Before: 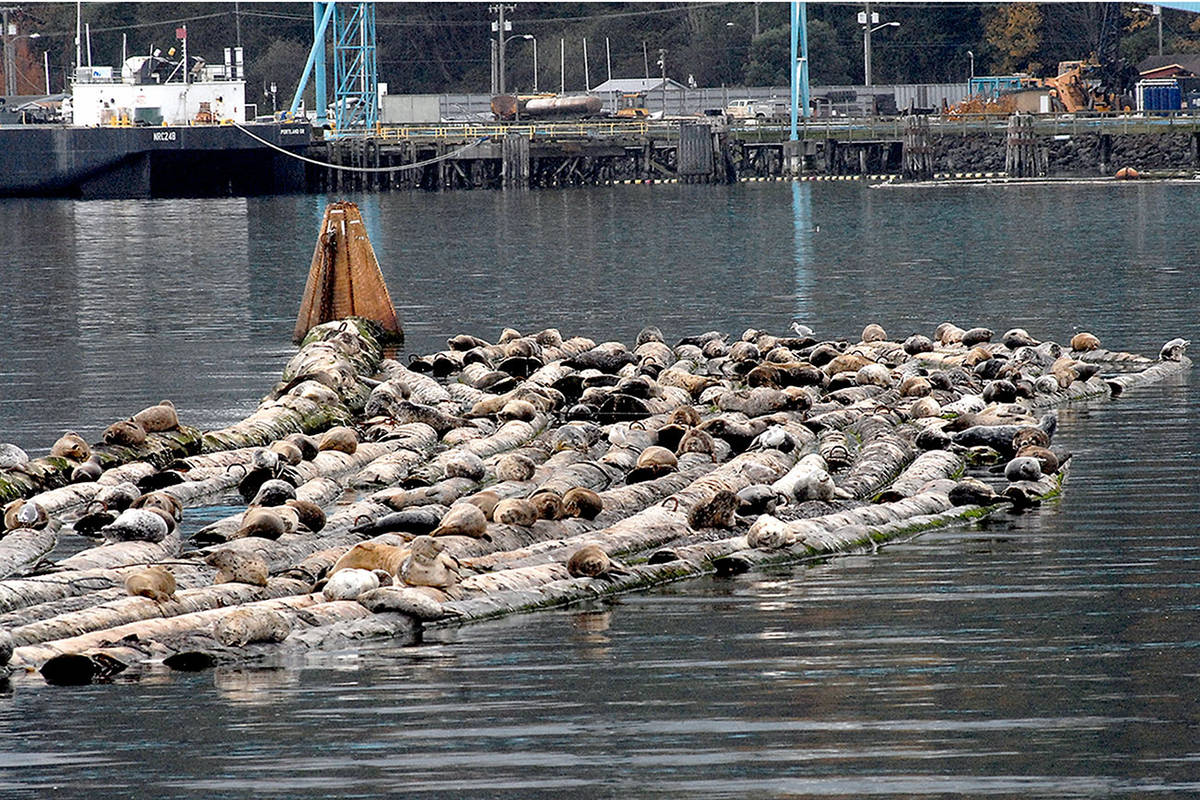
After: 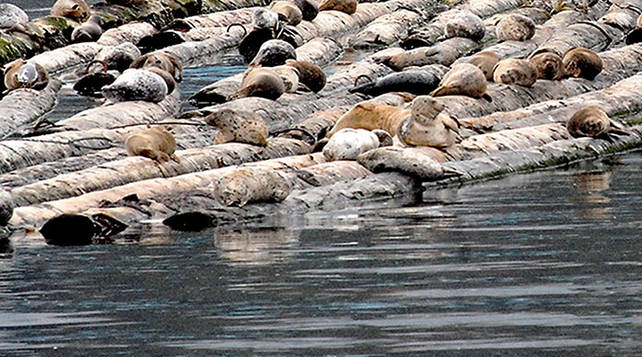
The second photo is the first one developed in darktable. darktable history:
crop and rotate: top 55.027%, right 46.465%, bottom 0.228%
